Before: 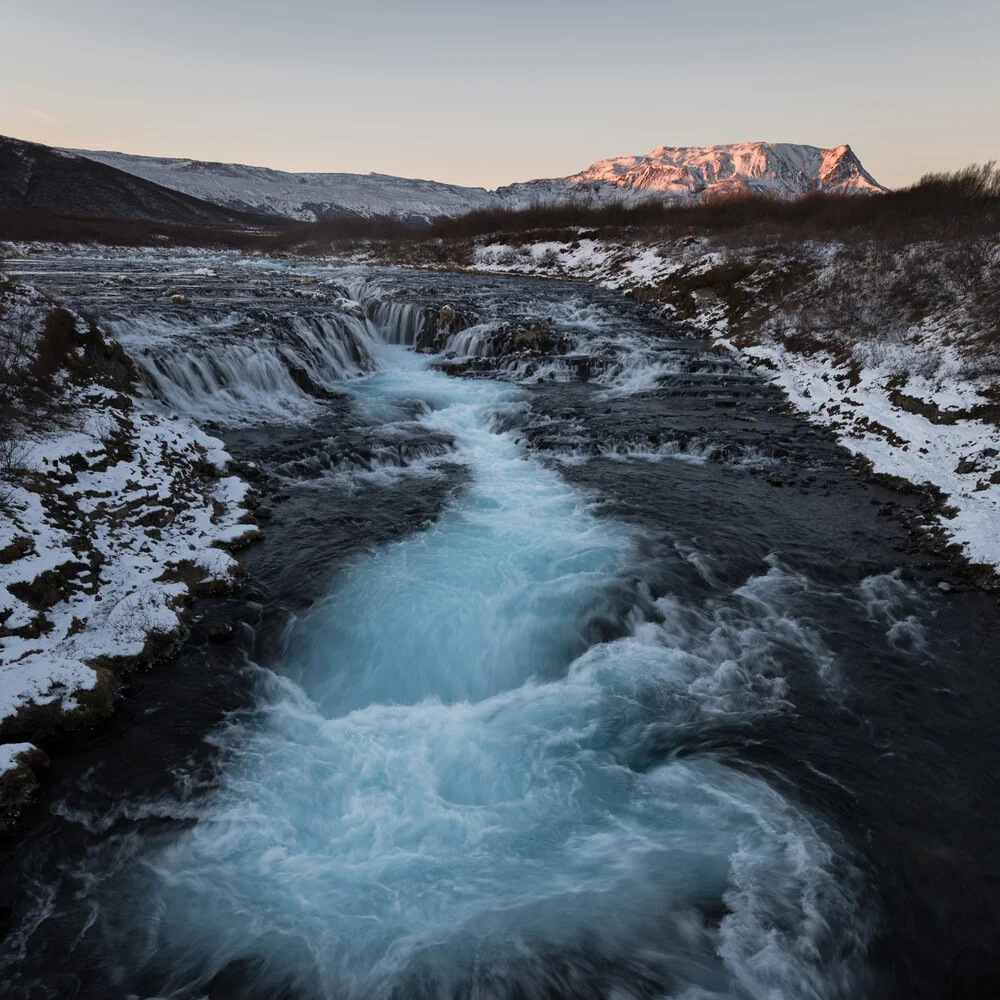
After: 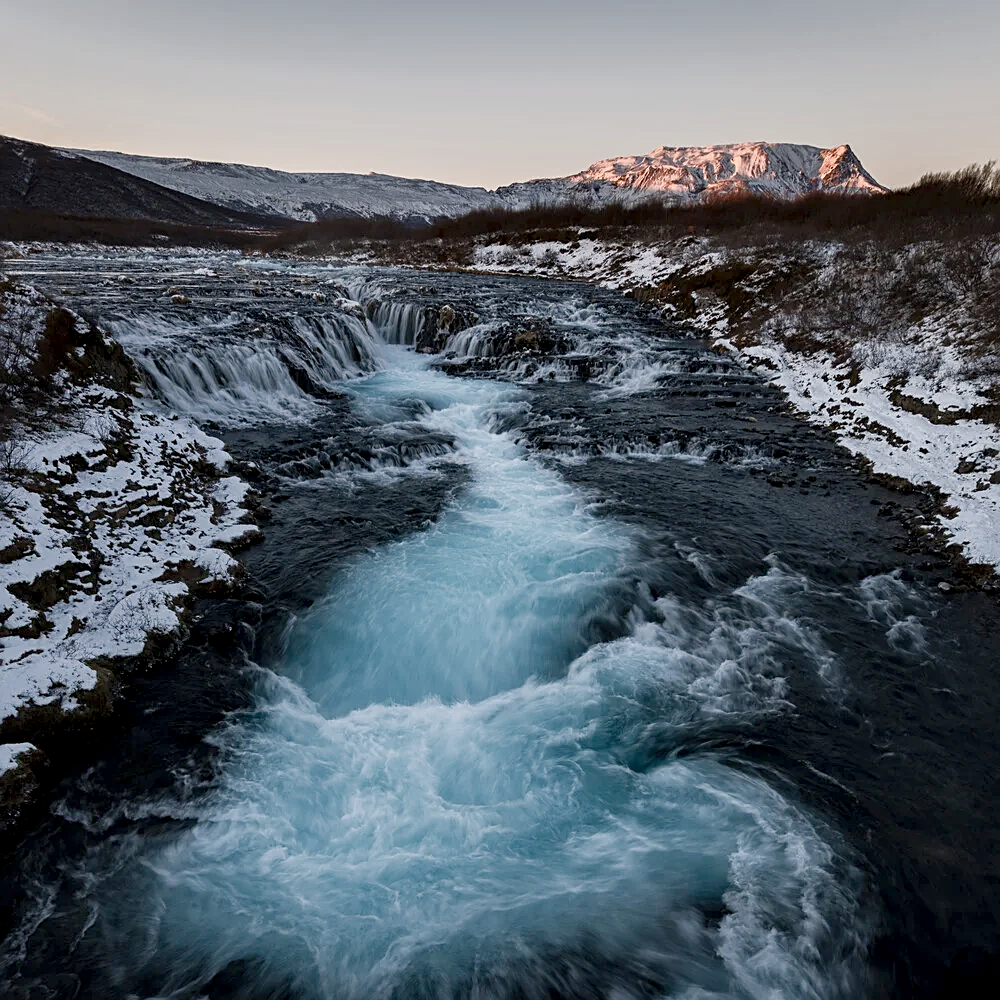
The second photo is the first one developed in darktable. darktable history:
local contrast: detail 135%, midtone range 0.75
color balance rgb: shadows lift › chroma 1%, shadows lift › hue 113°, highlights gain › chroma 0.2%, highlights gain › hue 333°, perceptual saturation grading › global saturation 20%, perceptual saturation grading › highlights -50%, perceptual saturation grading › shadows 25%, contrast -10%
sharpen: on, module defaults
